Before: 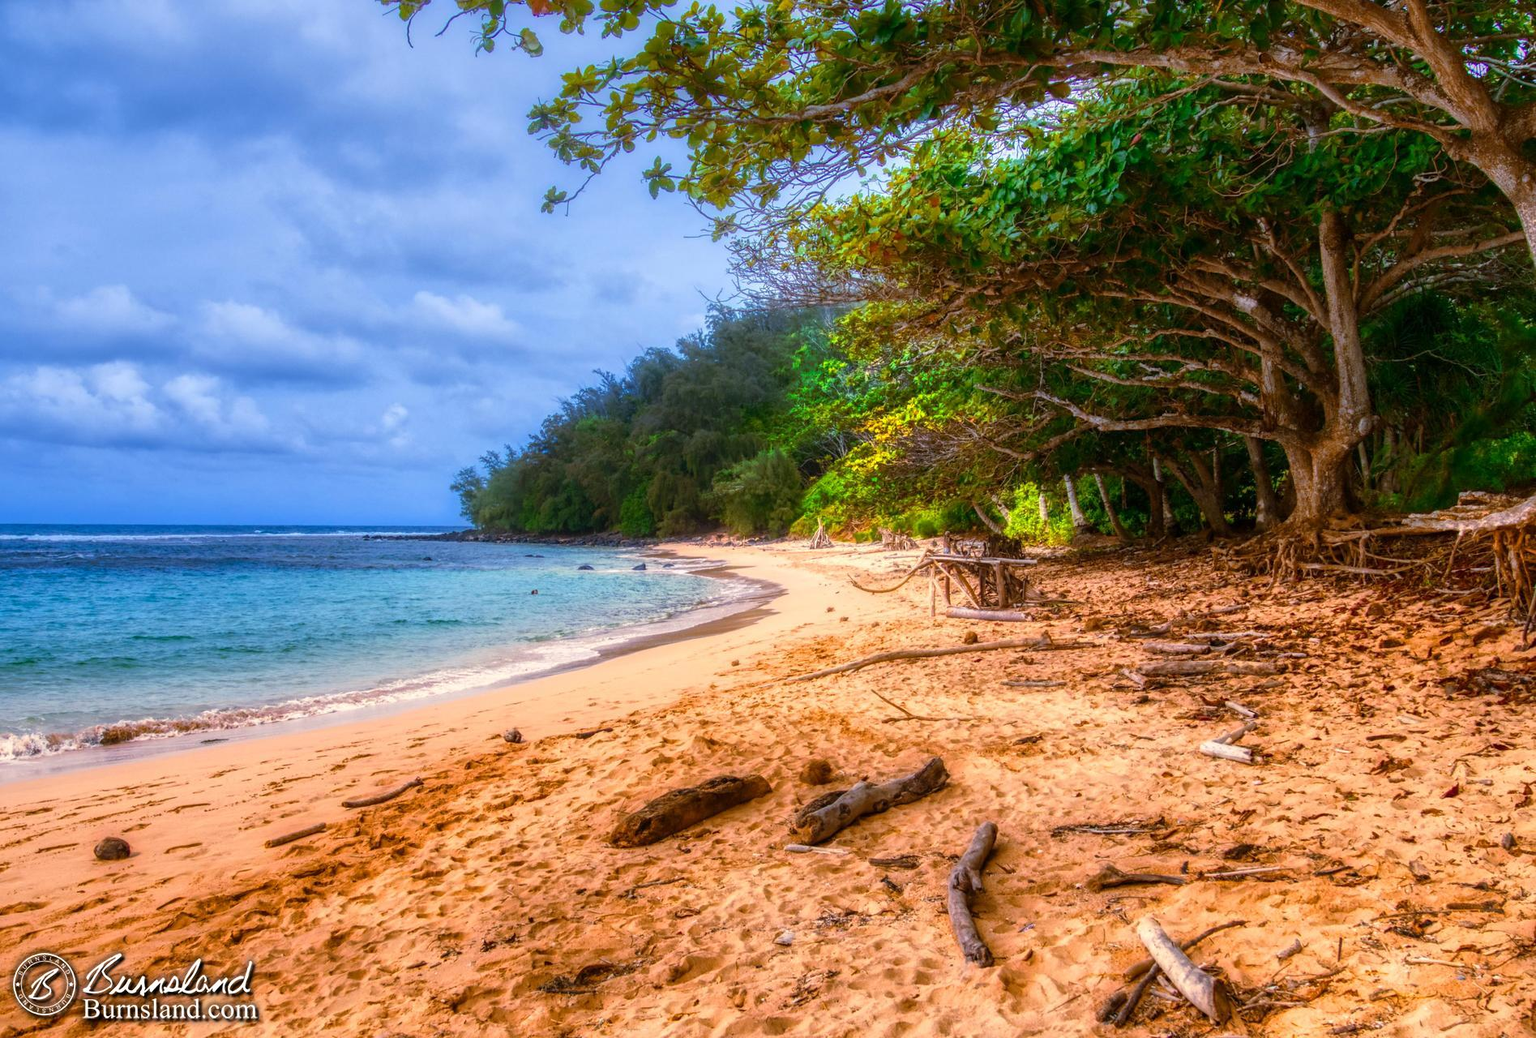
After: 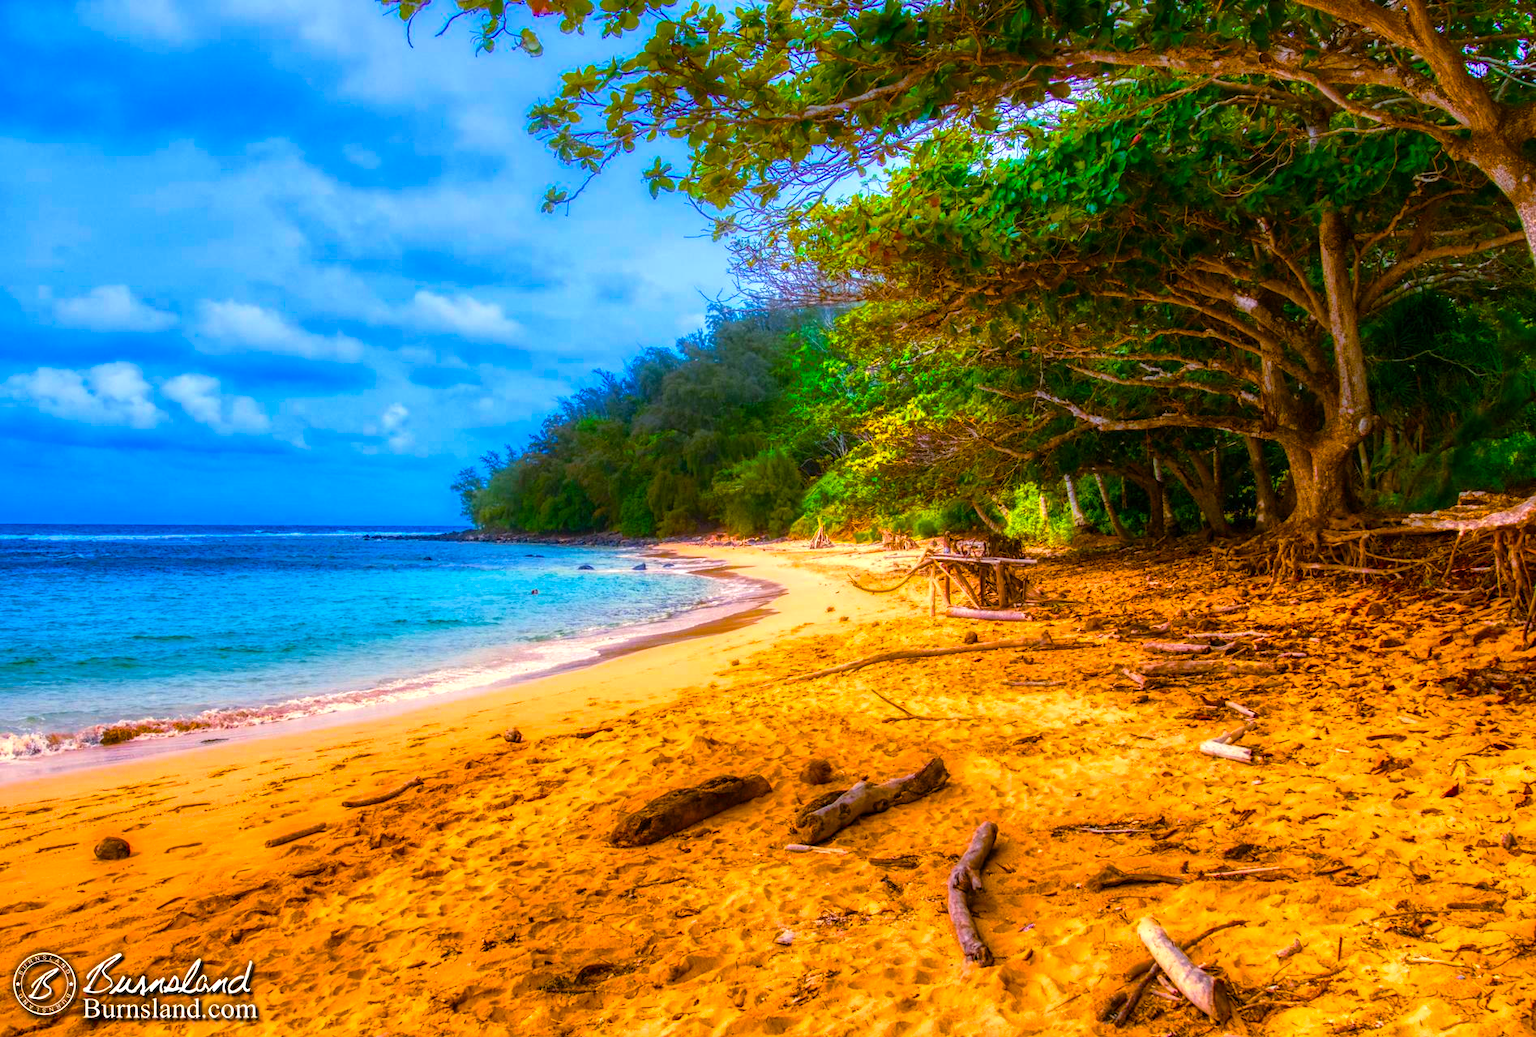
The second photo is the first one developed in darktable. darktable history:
color balance rgb: perceptual saturation grading › global saturation 100%
exposure: exposure 0.207 EV, compensate highlight preservation false
